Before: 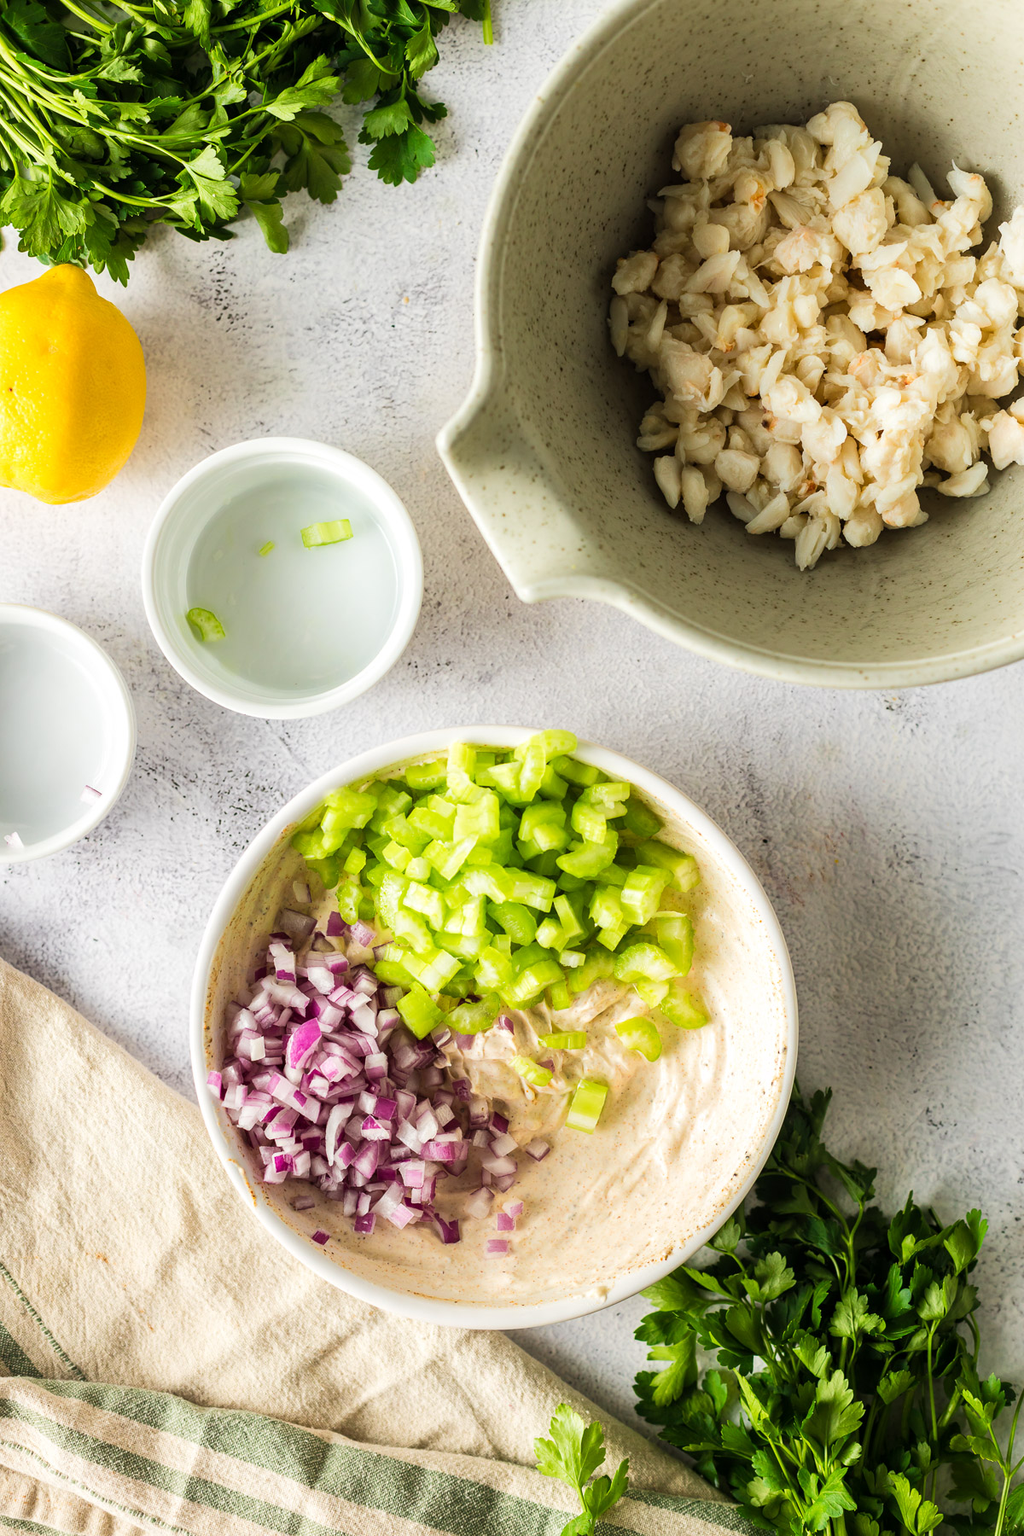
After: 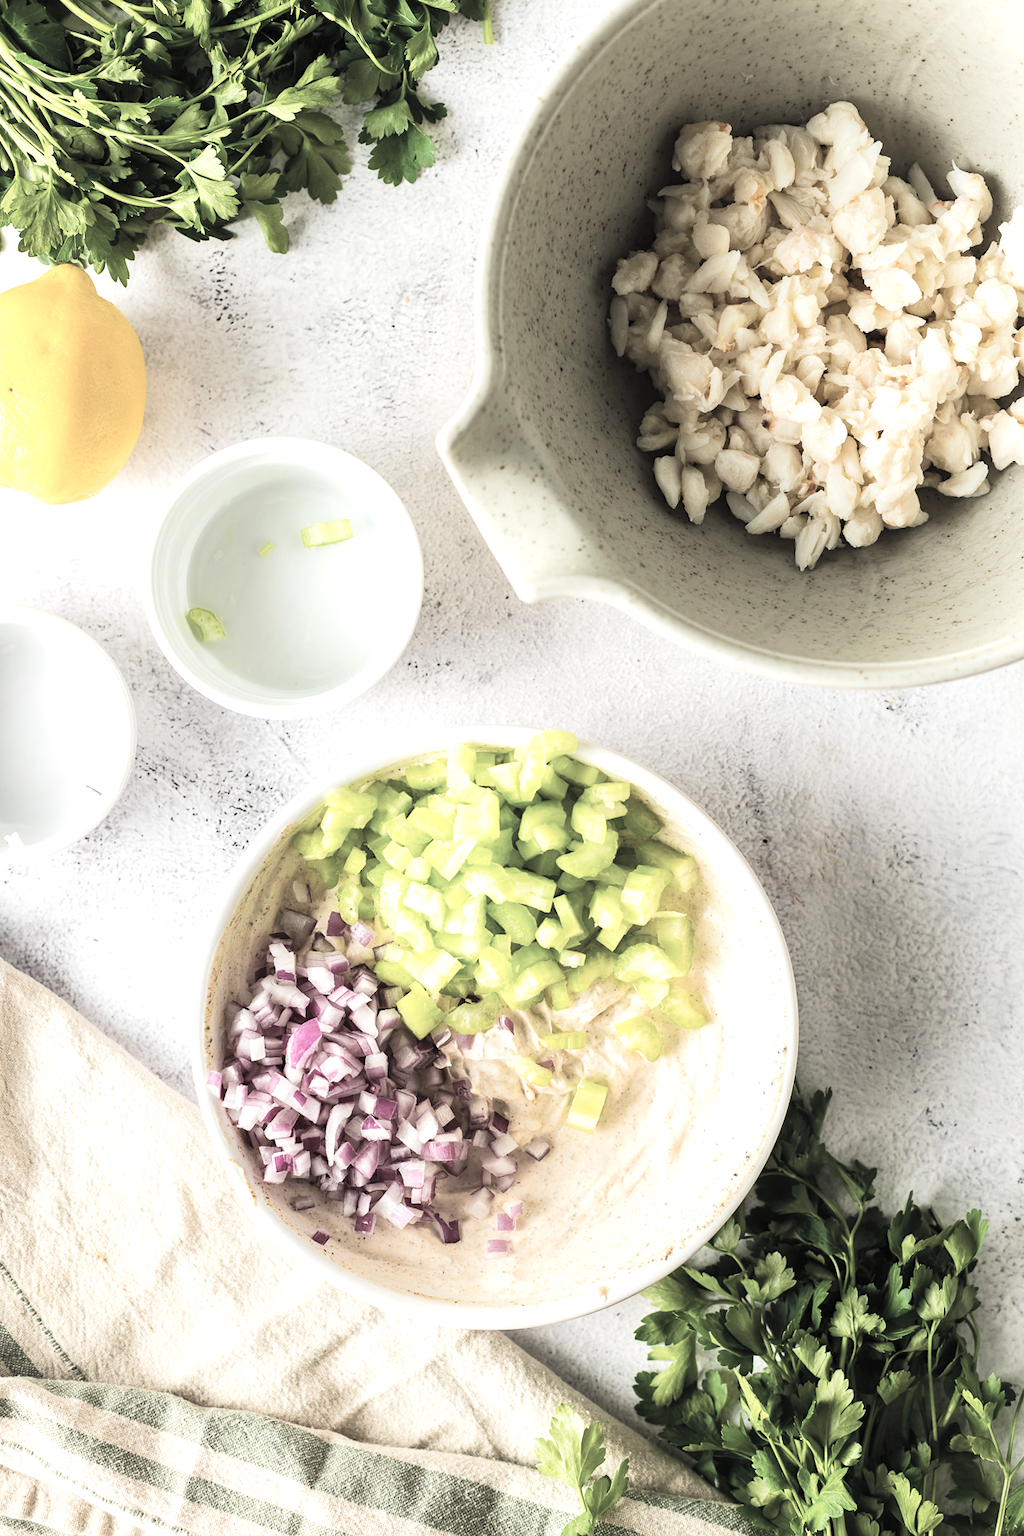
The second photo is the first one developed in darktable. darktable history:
tone equalizer: -8 EV -0.417 EV, -7 EV -0.389 EV, -6 EV -0.333 EV, -5 EV -0.222 EV, -3 EV 0.222 EV, -2 EV 0.333 EV, -1 EV 0.389 EV, +0 EV 0.417 EV, edges refinement/feathering 500, mask exposure compensation -1.57 EV, preserve details no
tone curve: curves: ch0 [(0, 0) (0.003, 0.014) (0.011, 0.019) (0.025, 0.029) (0.044, 0.047) (0.069, 0.071) (0.1, 0.101) (0.136, 0.131) (0.177, 0.166) (0.224, 0.212) (0.277, 0.263) (0.335, 0.32) (0.399, 0.387) (0.468, 0.459) (0.543, 0.541) (0.623, 0.626) (0.709, 0.717) (0.801, 0.813) (0.898, 0.909) (1, 1)], preserve colors none
contrast brightness saturation: brightness 0.18, saturation -0.5
